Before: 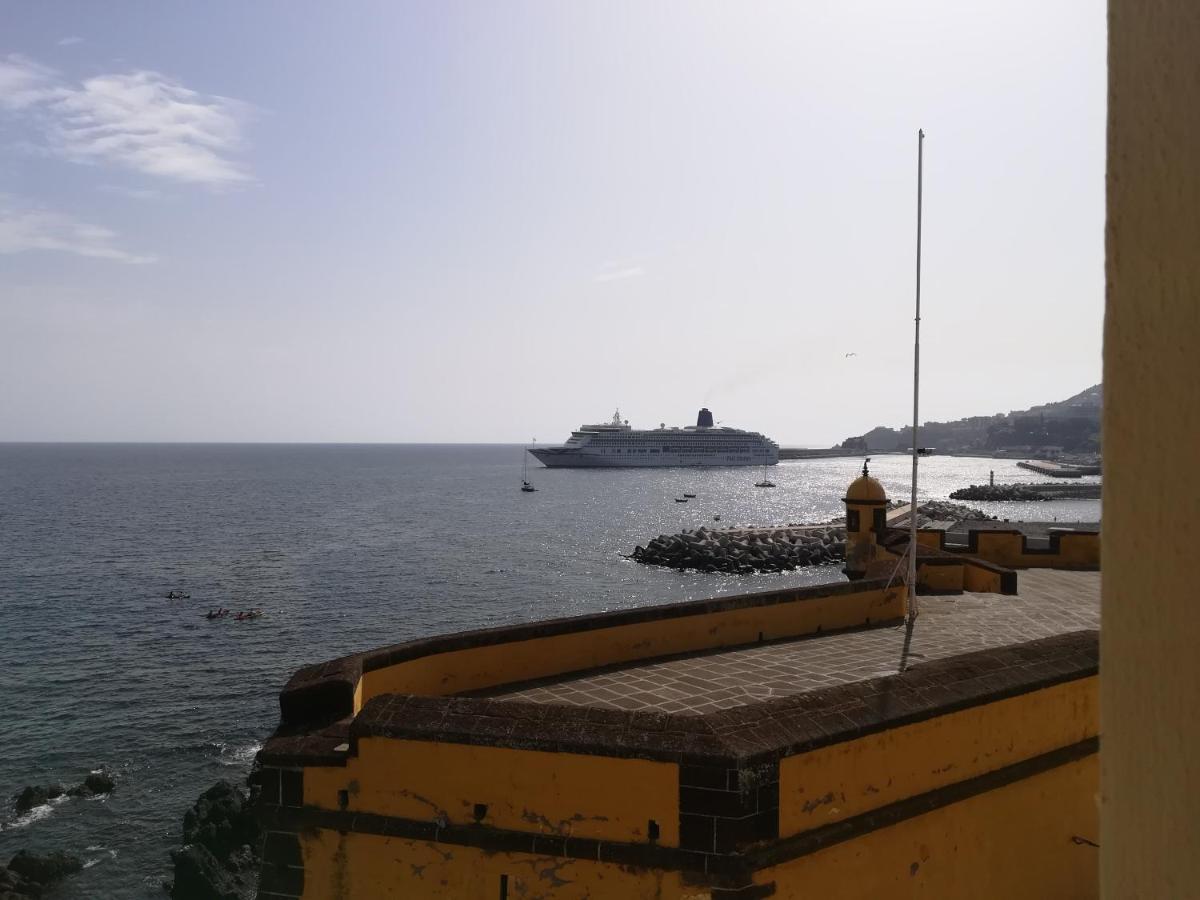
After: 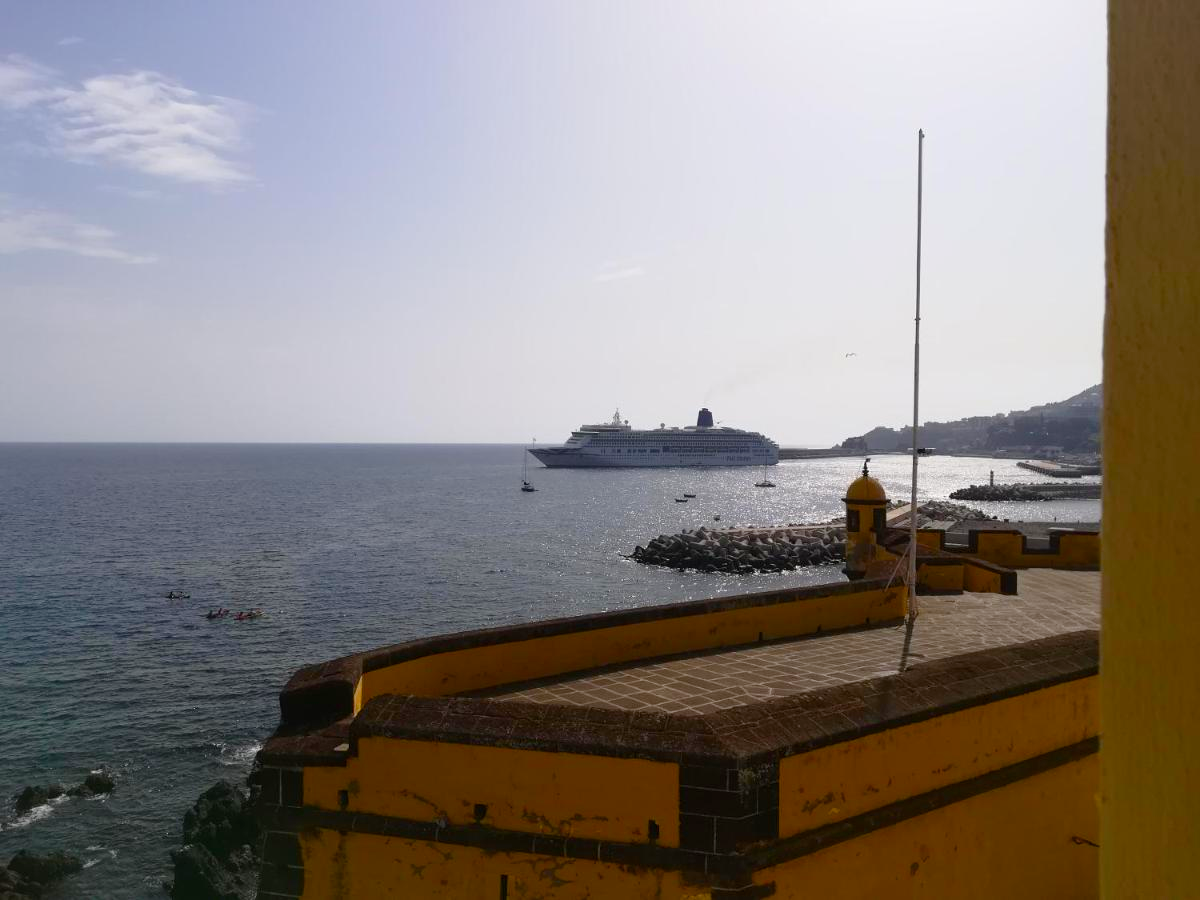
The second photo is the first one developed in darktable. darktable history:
color balance rgb: perceptual saturation grading › global saturation 35%, perceptual saturation grading › highlights -30%, perceptual saturation grading › shadows 35%, perceptual brilliance grading › global brilliance 3%, perceptual brilliance grading › highlights -3%, perceptual brilliance grading › shadows 3%
